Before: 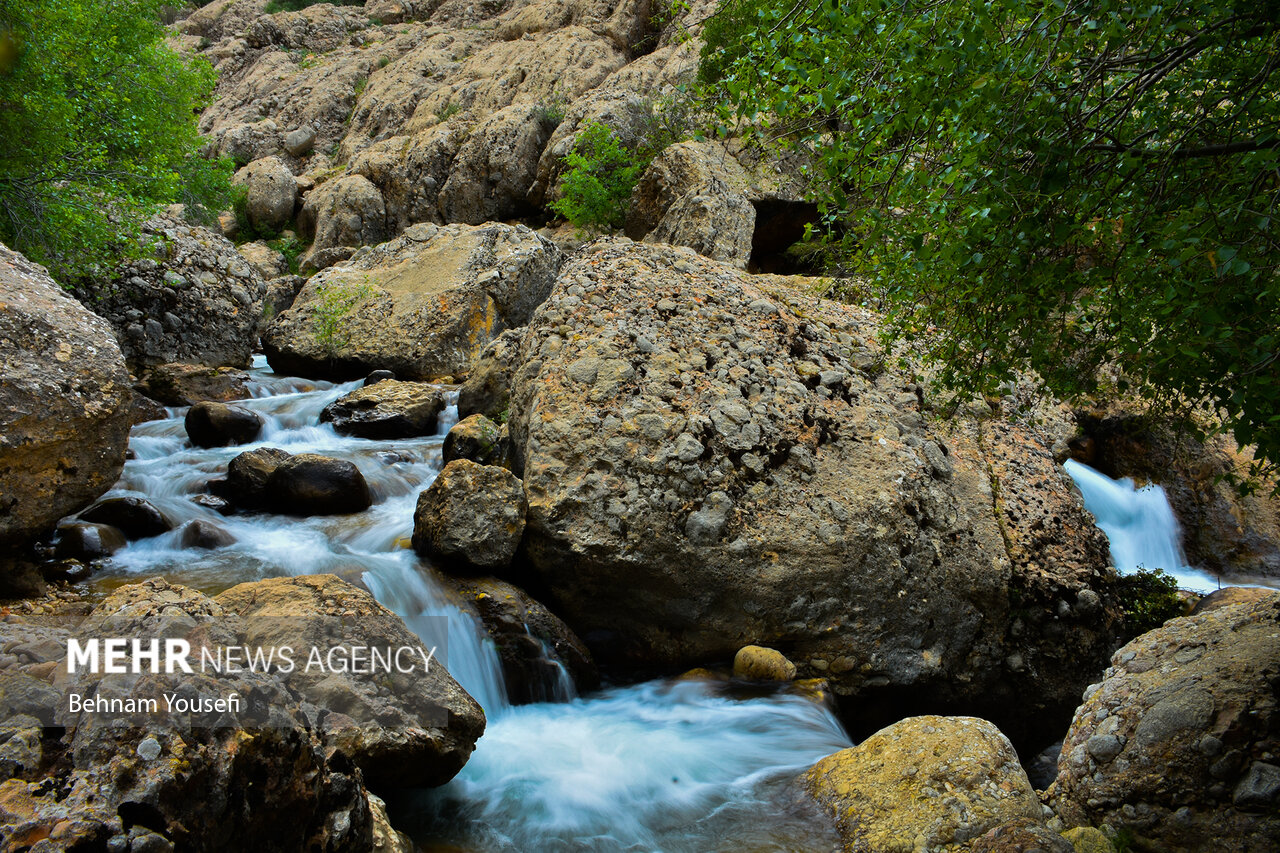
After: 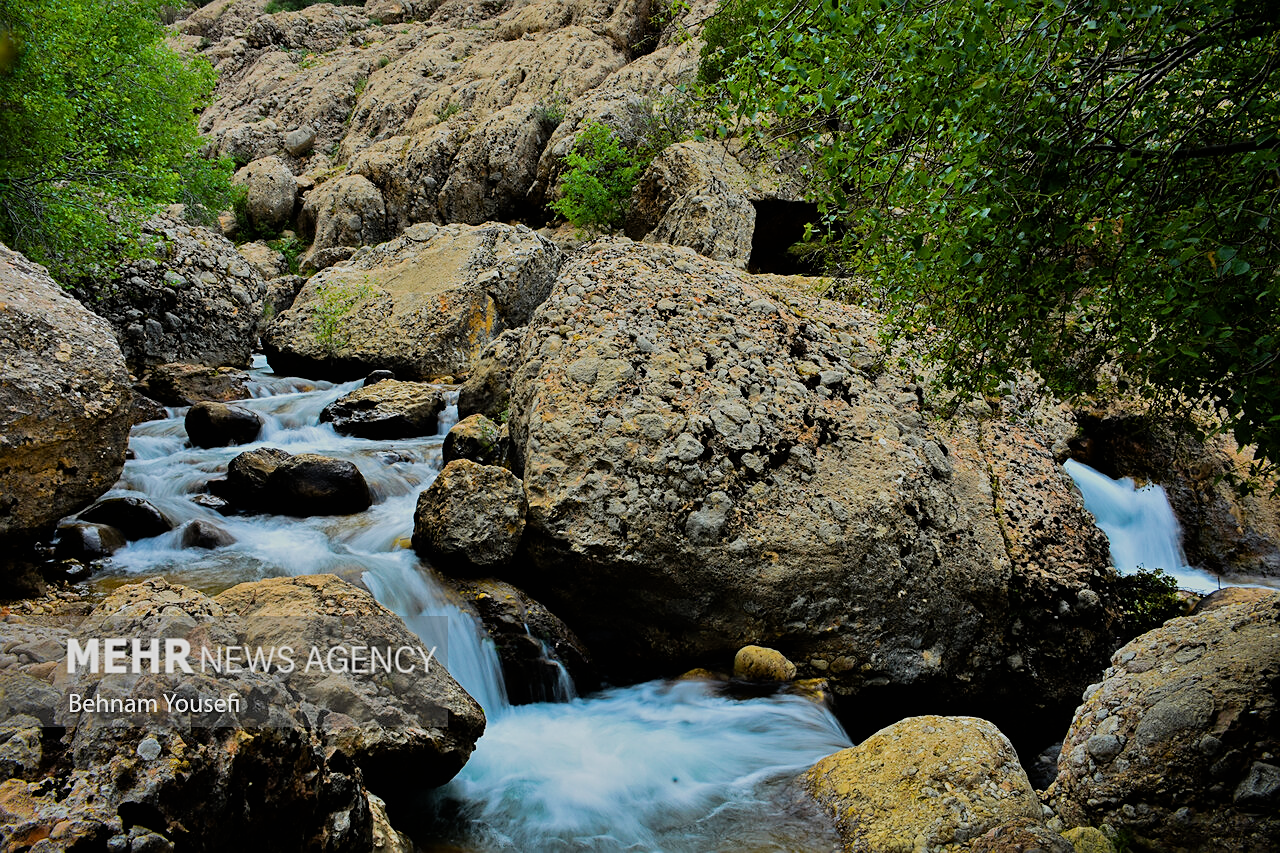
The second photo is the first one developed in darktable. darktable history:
filmic rgb: black relative exposure -7.65 EV, white relative exposure 4.56 EV, hardness 3.61, contrast 0.991
sharpen: on, module defaults
levels: levels [0, 0.478, 1]
